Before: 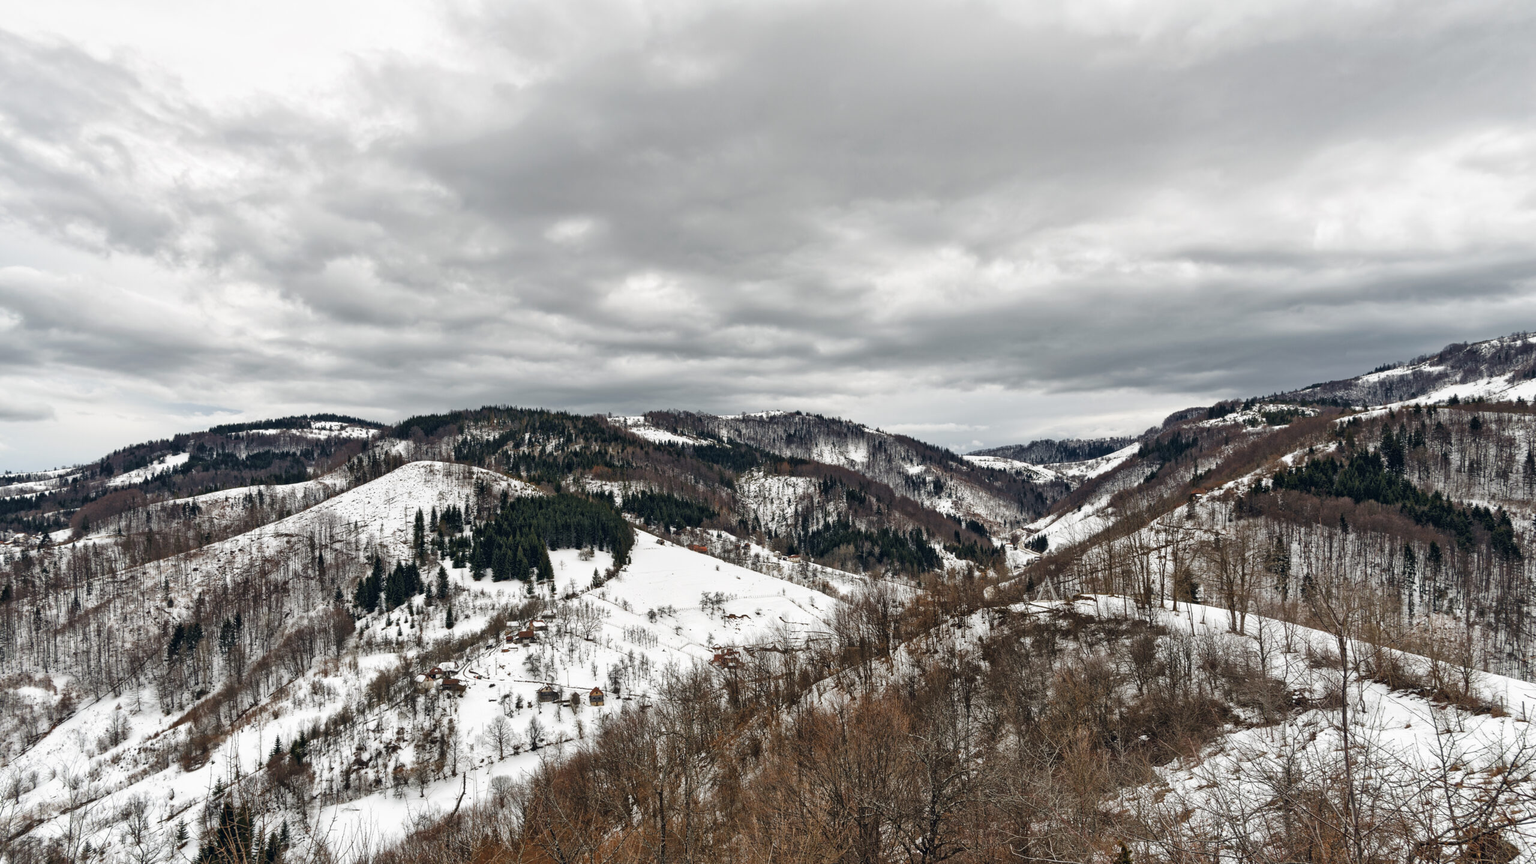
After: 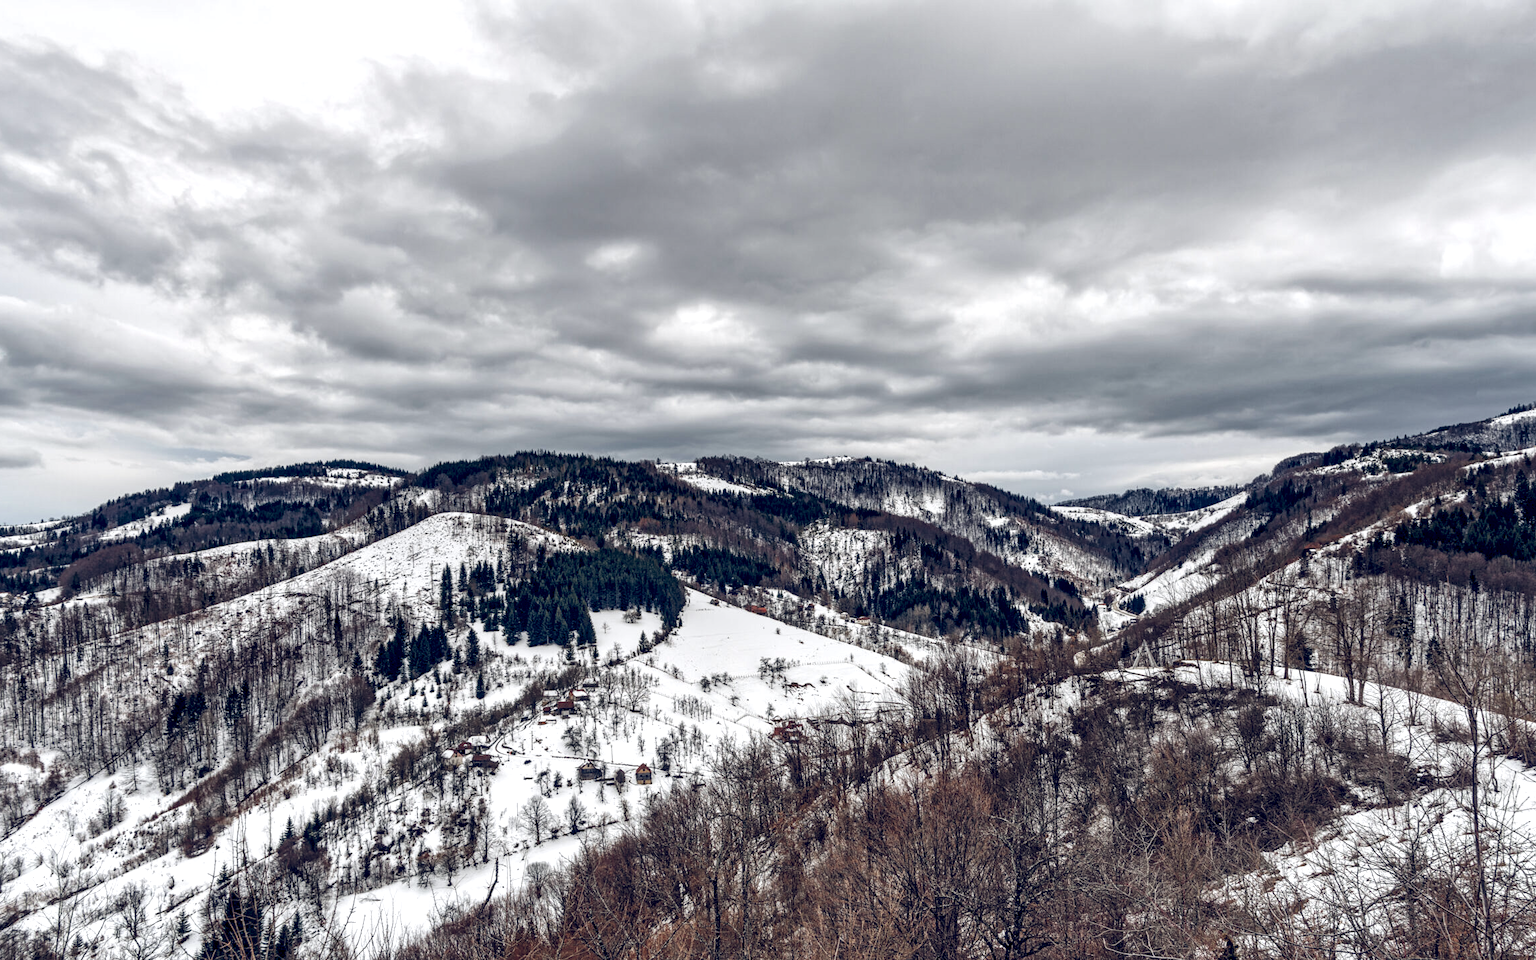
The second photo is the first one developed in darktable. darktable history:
crop and rotate: left 1.138%, right 8.835%
color balance rgb: global offset › luminance -0.308%, global offset › chroma 0.317%, global offset › hue 260.34°, perceptual saturation grading › global saturation 0.068%, saturation formula JzAzBz (2021)
exposure: compensate highlight preservation false
local contrast: detail 150%
